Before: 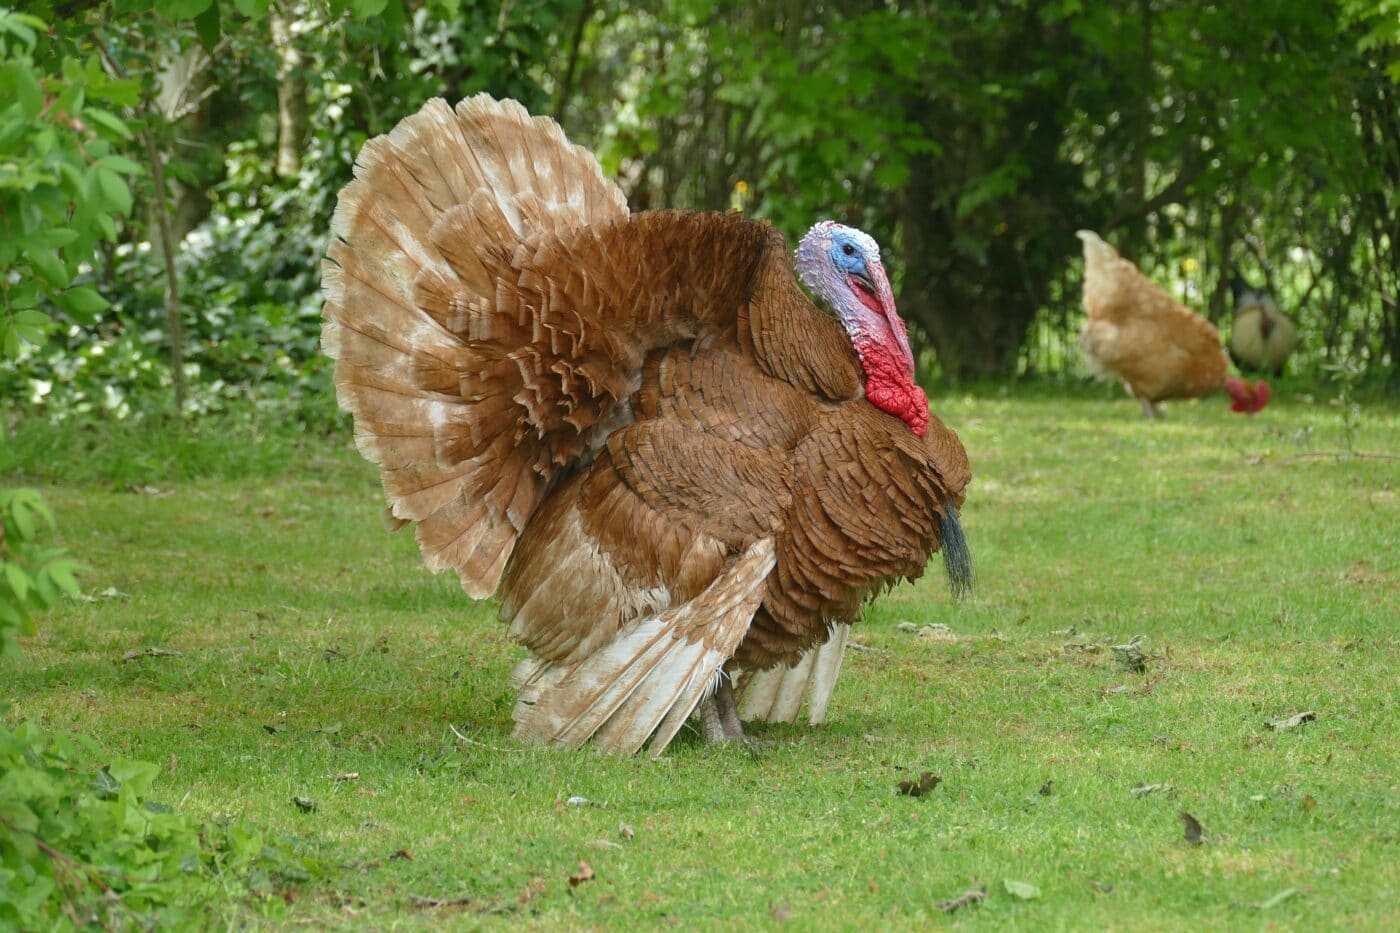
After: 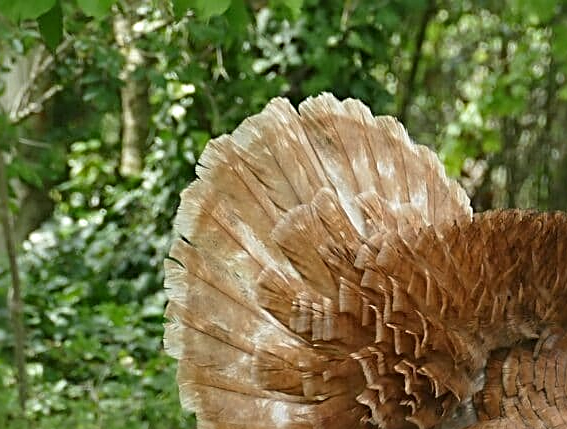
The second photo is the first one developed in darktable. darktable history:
crop and rotate: left 11.285%, top 0.1%, right 48.163%, bottom 53.83%
shadows and highlights: radius 265.83, soften with gaussian
sharpen: radius 3.005, amount 0.77
